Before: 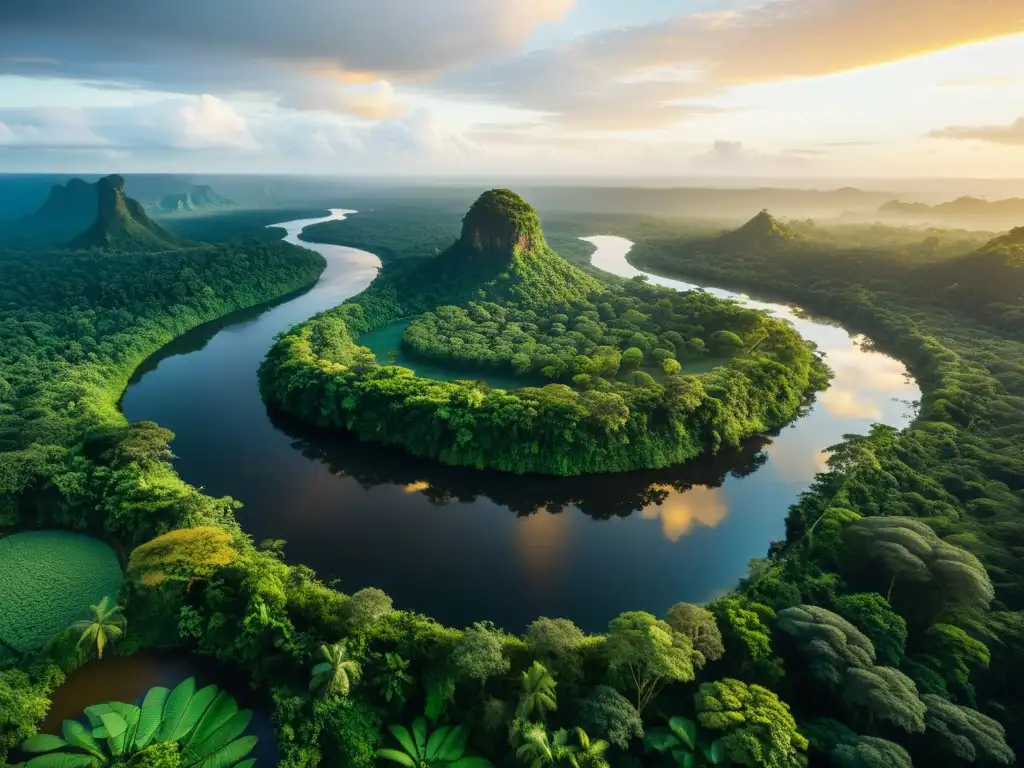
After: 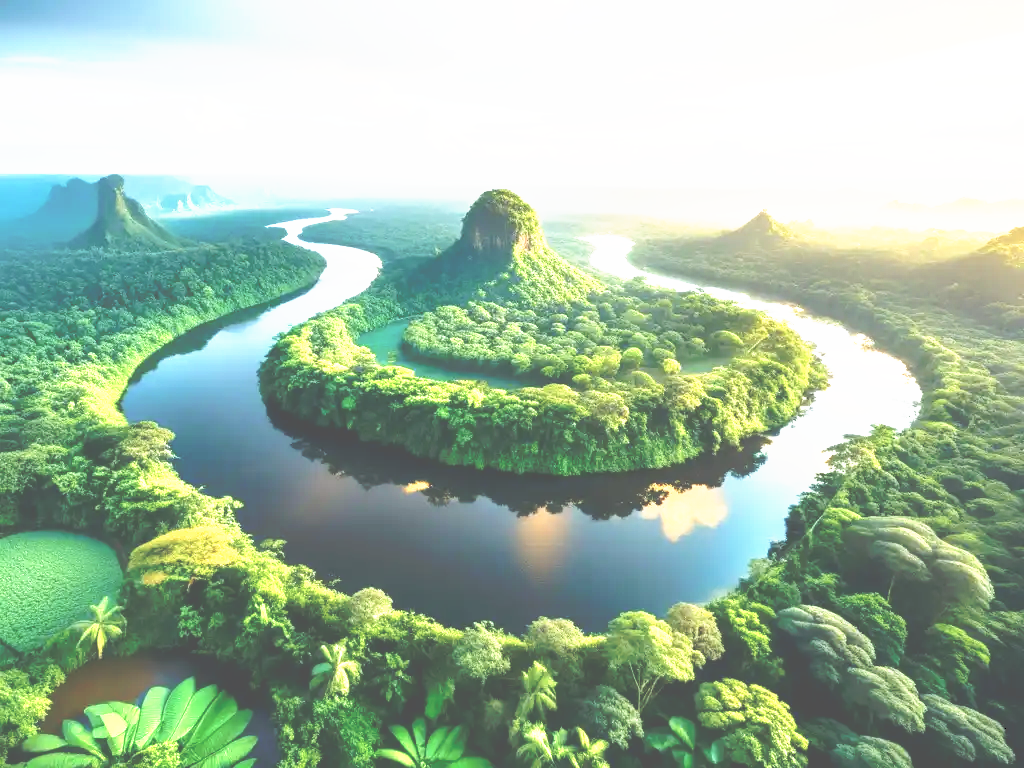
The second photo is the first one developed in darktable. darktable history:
exposure: exposure 0.014 EV, compensate highlight preservation false
base curve: curves: ch0 [(0, 0) (0, 0.001) (0.001, 0.001) (0.004, 0.002) (0.007, 0.004) (0.015, 0.013) (0.033, 0.045) (0.052, 0.096) (0.075, 0.17) (0.099, 0.241) (0.163, 0.42) (0.219, 0.55) (0.259, 0.616) (0.327, 0.722) (0.365, 0.765) (0.522, 0.873) (0.547, 0.881) (0.689, 0.919) (0.826, 0.952) (1, 1)], preserve colors none
tone curve: curves: ch0 [(0, 0) (0.003, 0.326) (0.011, 0.332) (0.025, 0.352) (0.044, 0.378) (0.069, 0.4) (0.1, 0.416) (0.136, 0.432) (0.177, 0.468) (0.224, 0.509) (0.277, 0.554) (0.335, 0.6) (0.399, 0.642) (0.468, 0.693) (0.543, 0.753) (0.623, 0.818) (0.709, 0.897) (0.801, 0.974) (0.898, 0.991) (1, 1)], preserve colors none
